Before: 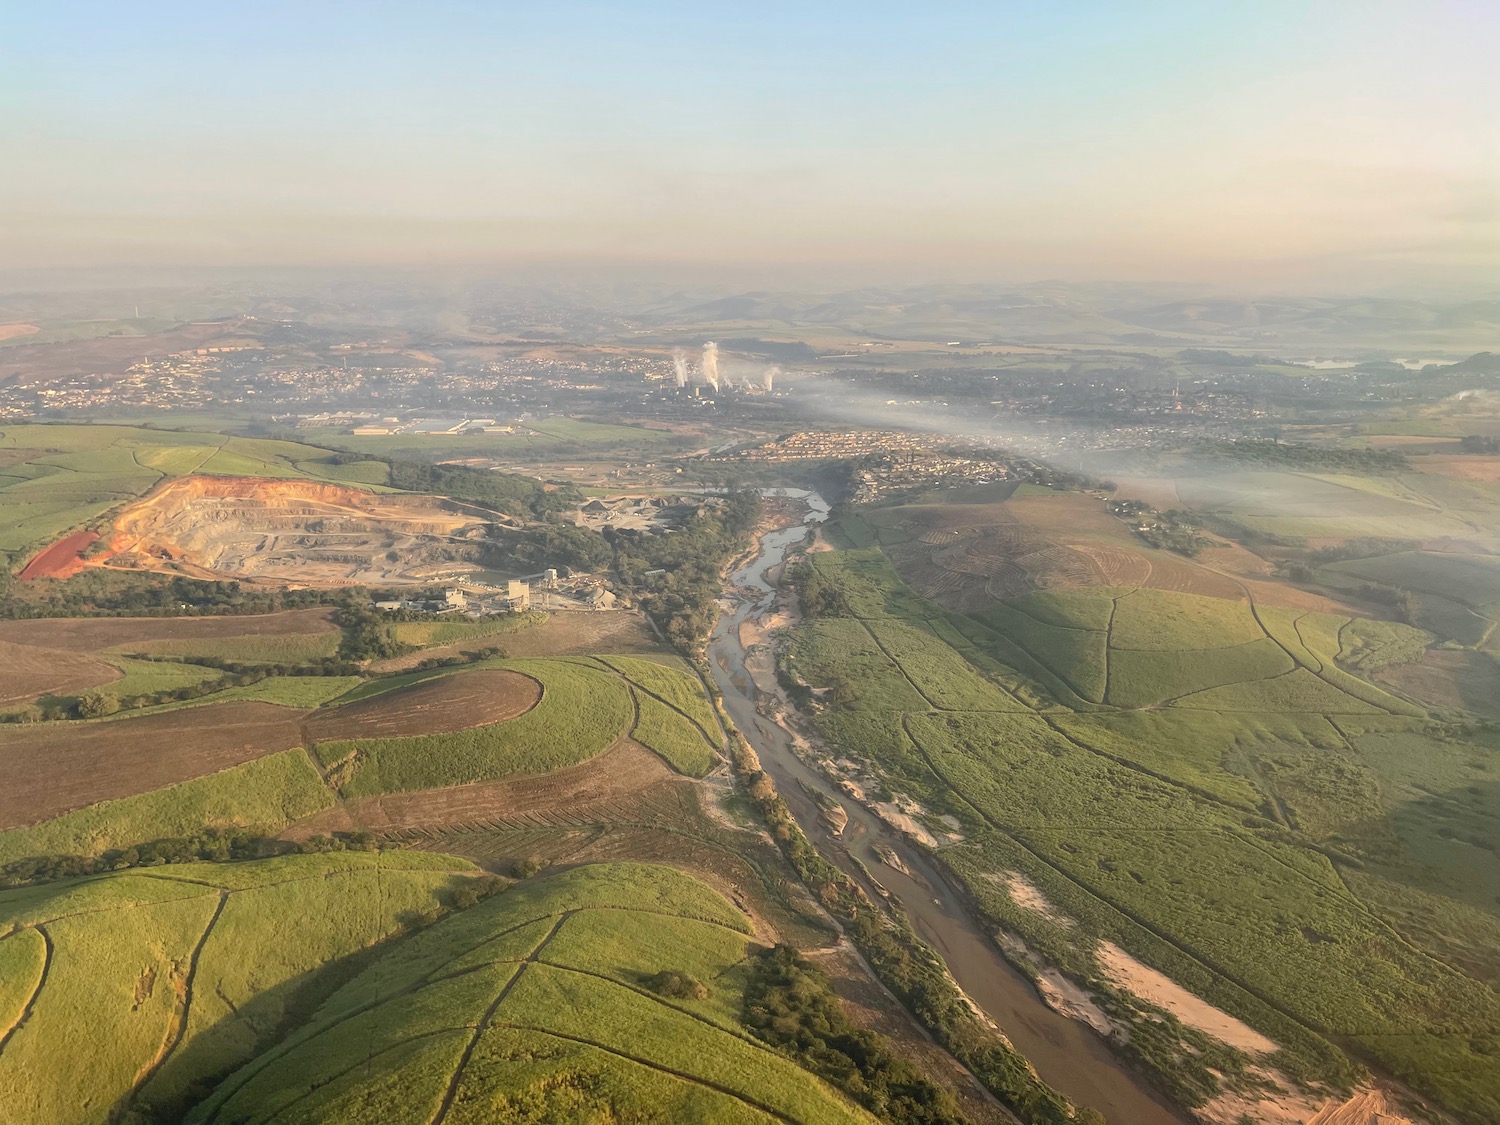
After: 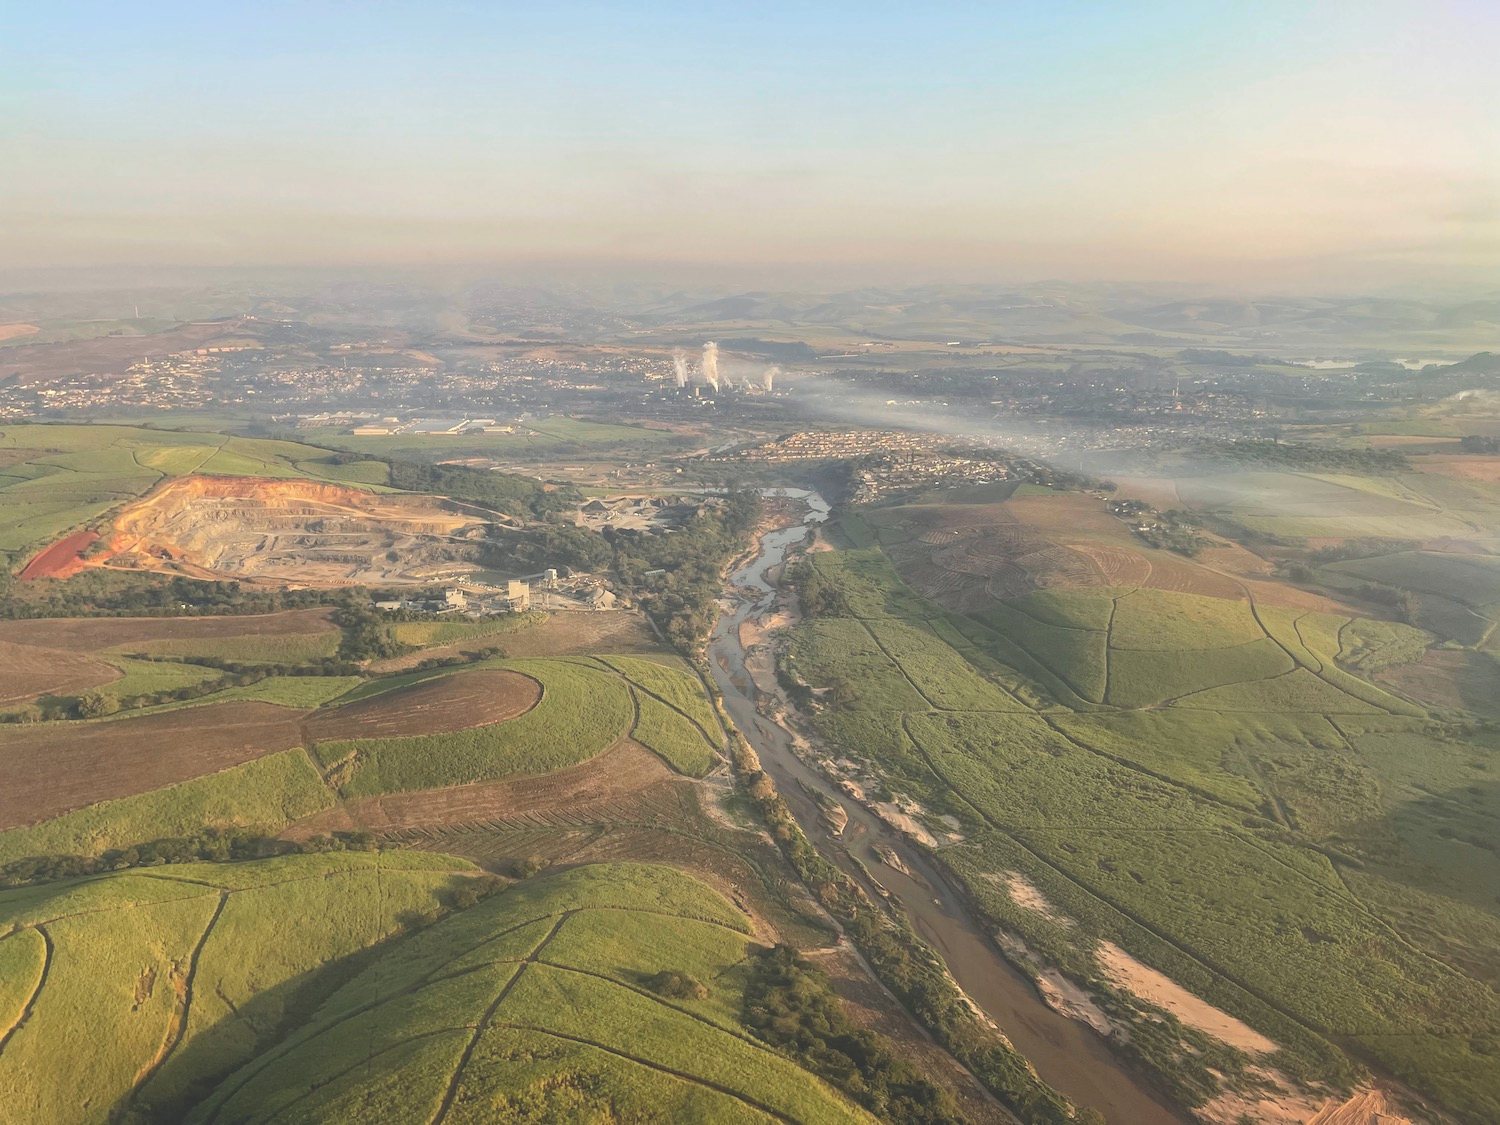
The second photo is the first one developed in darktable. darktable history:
haze removal: adaptive false
exposure: black level correction -0.028, compensate highlight preservation false
